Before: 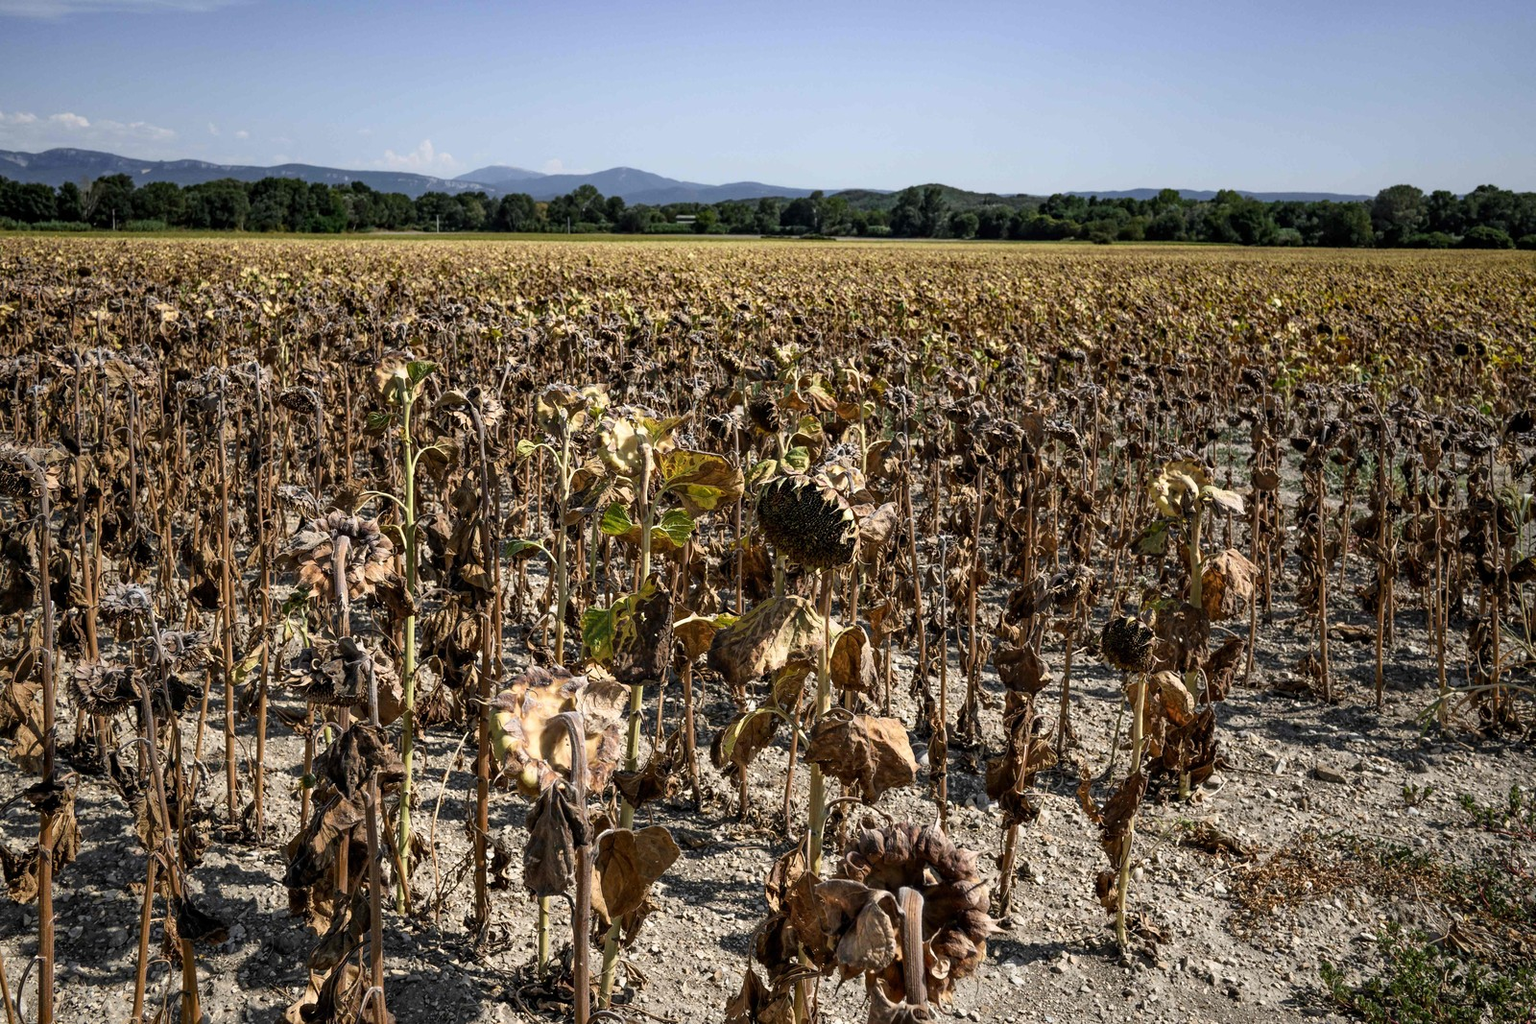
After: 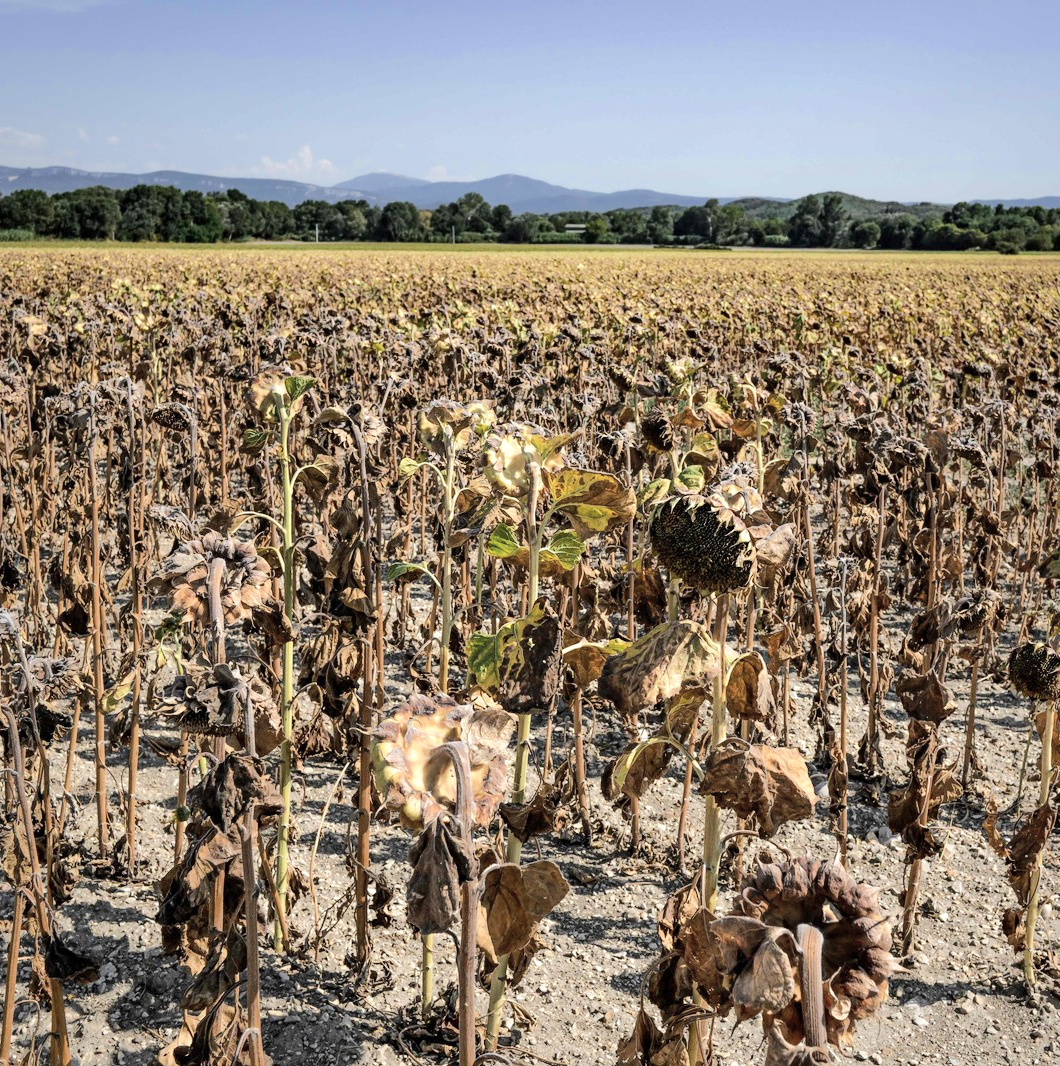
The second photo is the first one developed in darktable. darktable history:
crop and rotate: left 8.703%, right 25.033%
shadows and highlights: on, module defaults
color correction: highlights b* 0.04, saturation 0.788
tone equalizer: -7 EV 0.161 EV, -6 EV 0.629 EV, -5 EV 1.14 EV, -4 EV 1.33 EV, -3 EV 1.13 EV, -2 EV 0.6 EV, -1 EV 0.157 EV, edges refinement/feathering 500, mask exposure compensation -1.57 EV, preserve details no
